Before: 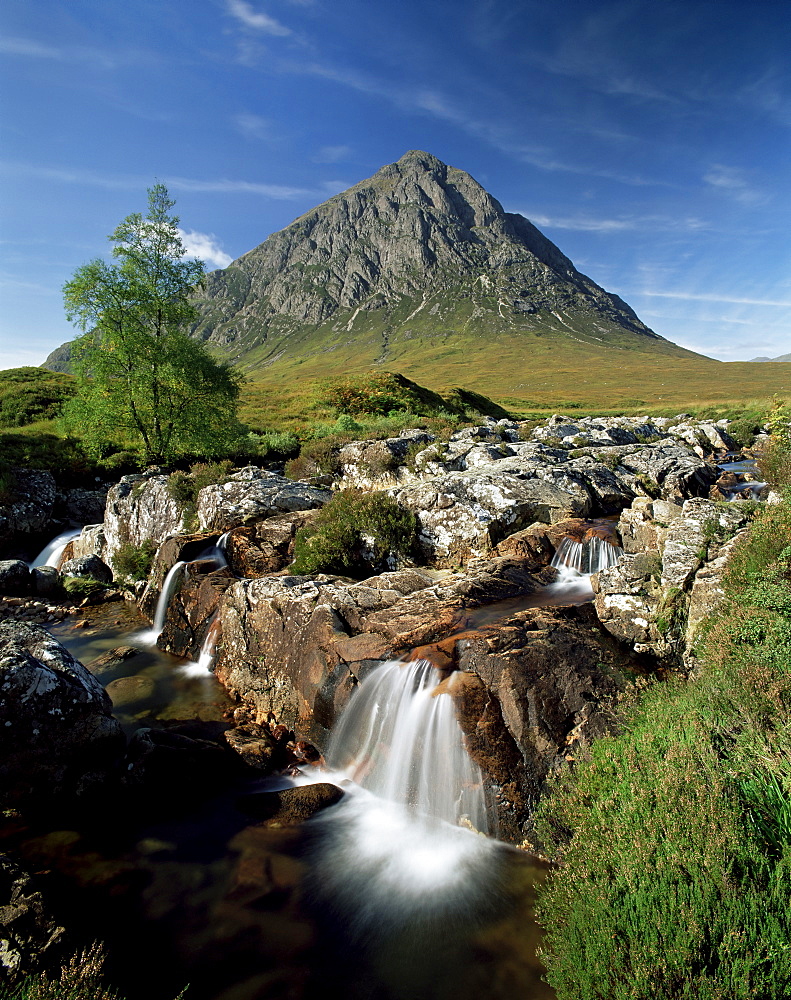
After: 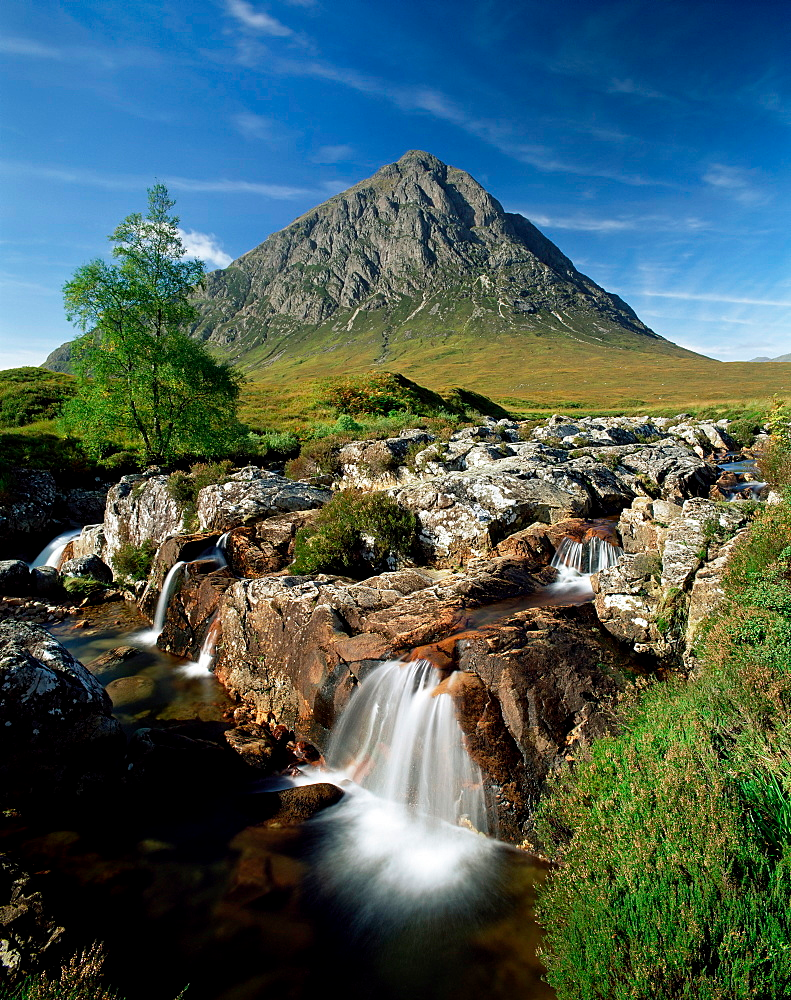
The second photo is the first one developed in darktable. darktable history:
contrast brightness saturation: contrast 0.075, saturation 0.024
